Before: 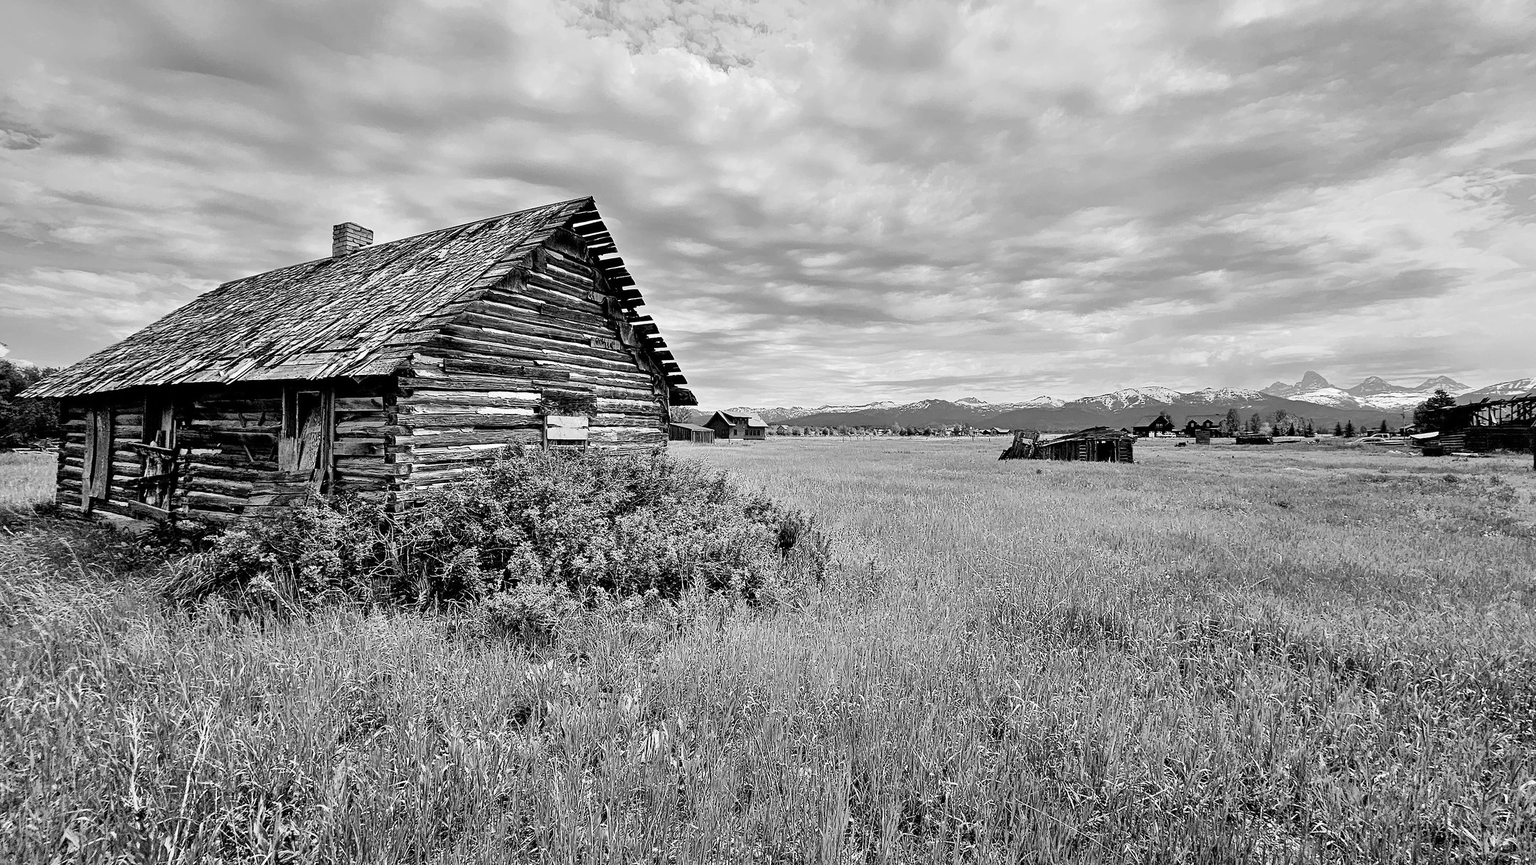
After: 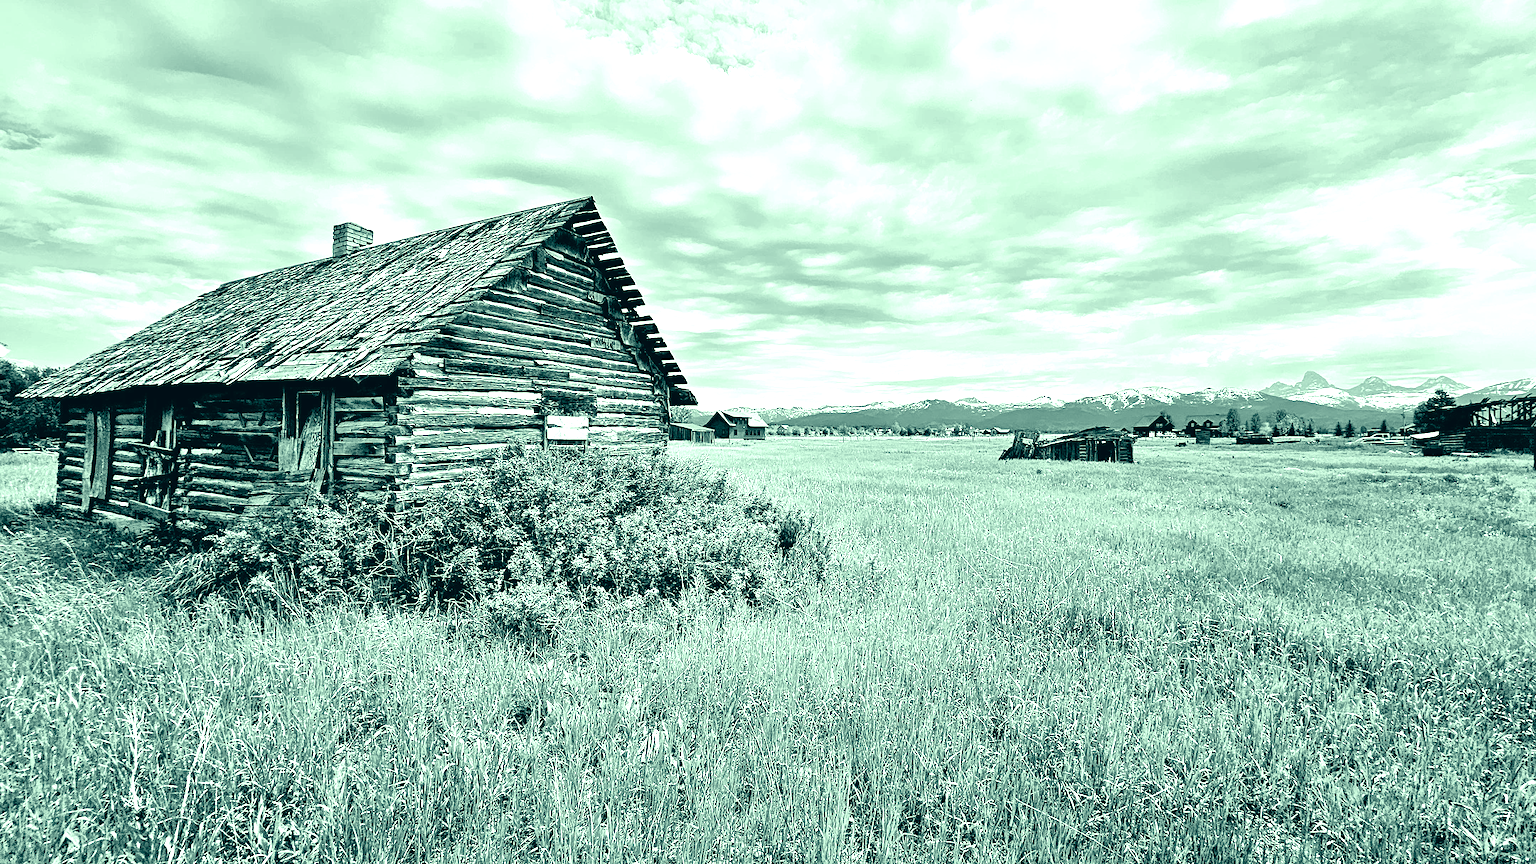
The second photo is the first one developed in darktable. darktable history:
exposure: black level correction 0, exposure 1 EV, compensate exposure bias true, compensate highlight preservation false
color correction: highlights a* -20.08, highlights b* 9.8, shadows a* -20.4, shadows b* -10.76
